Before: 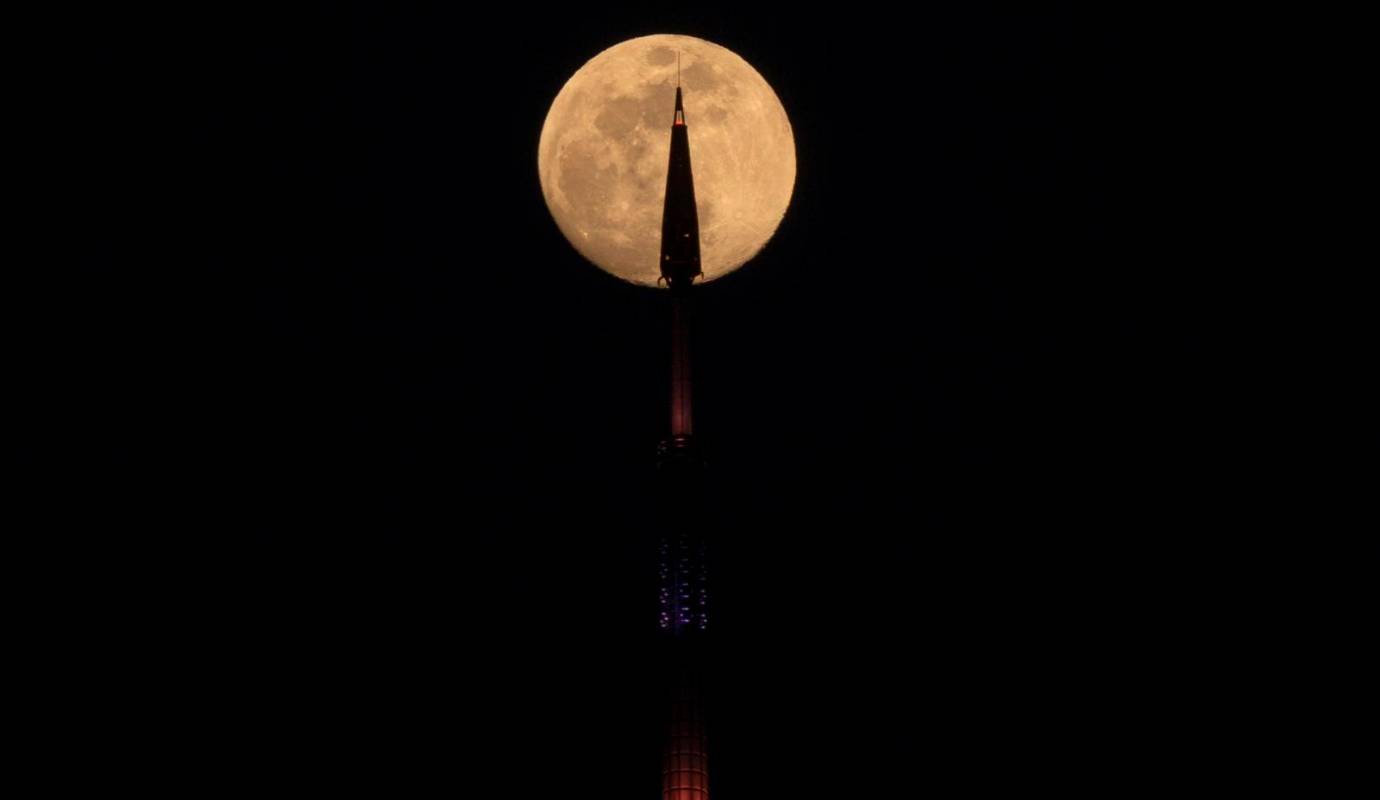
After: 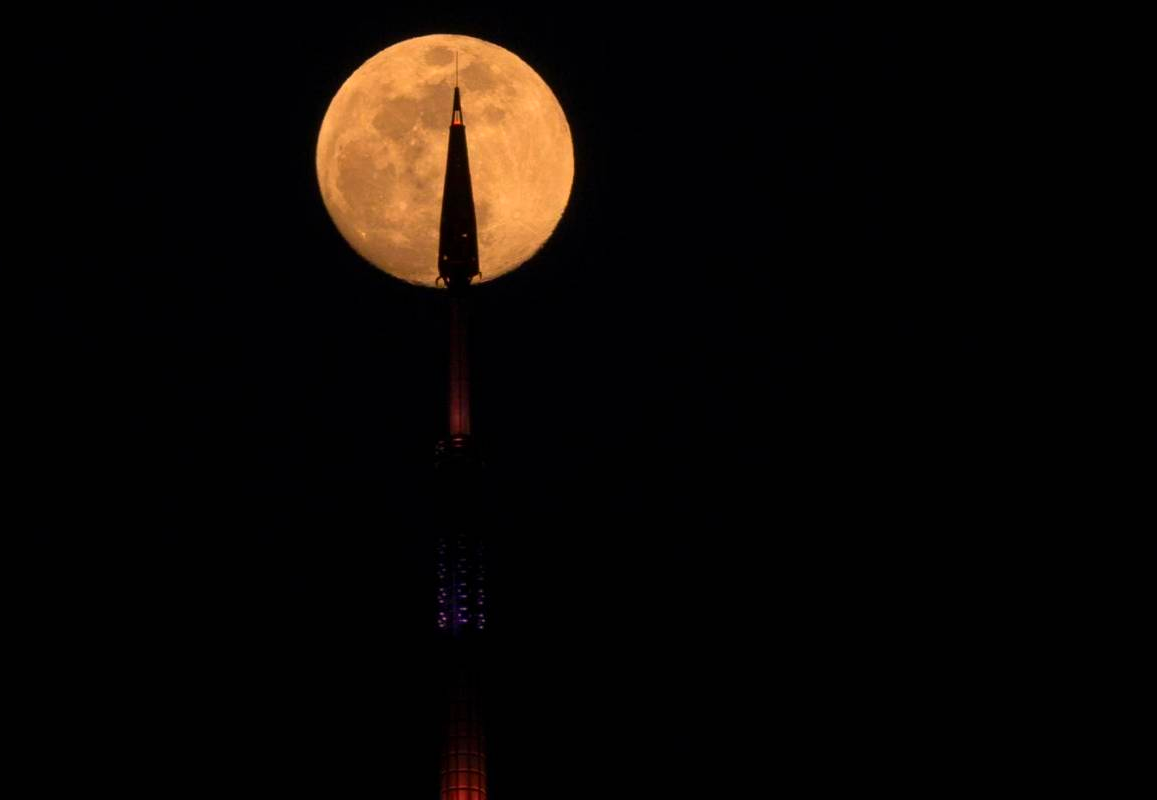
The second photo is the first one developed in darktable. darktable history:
color balance: output saturation 110%
color correction: highlights a* 11.96, highlights b* 11.58
crop: left 16.145%
